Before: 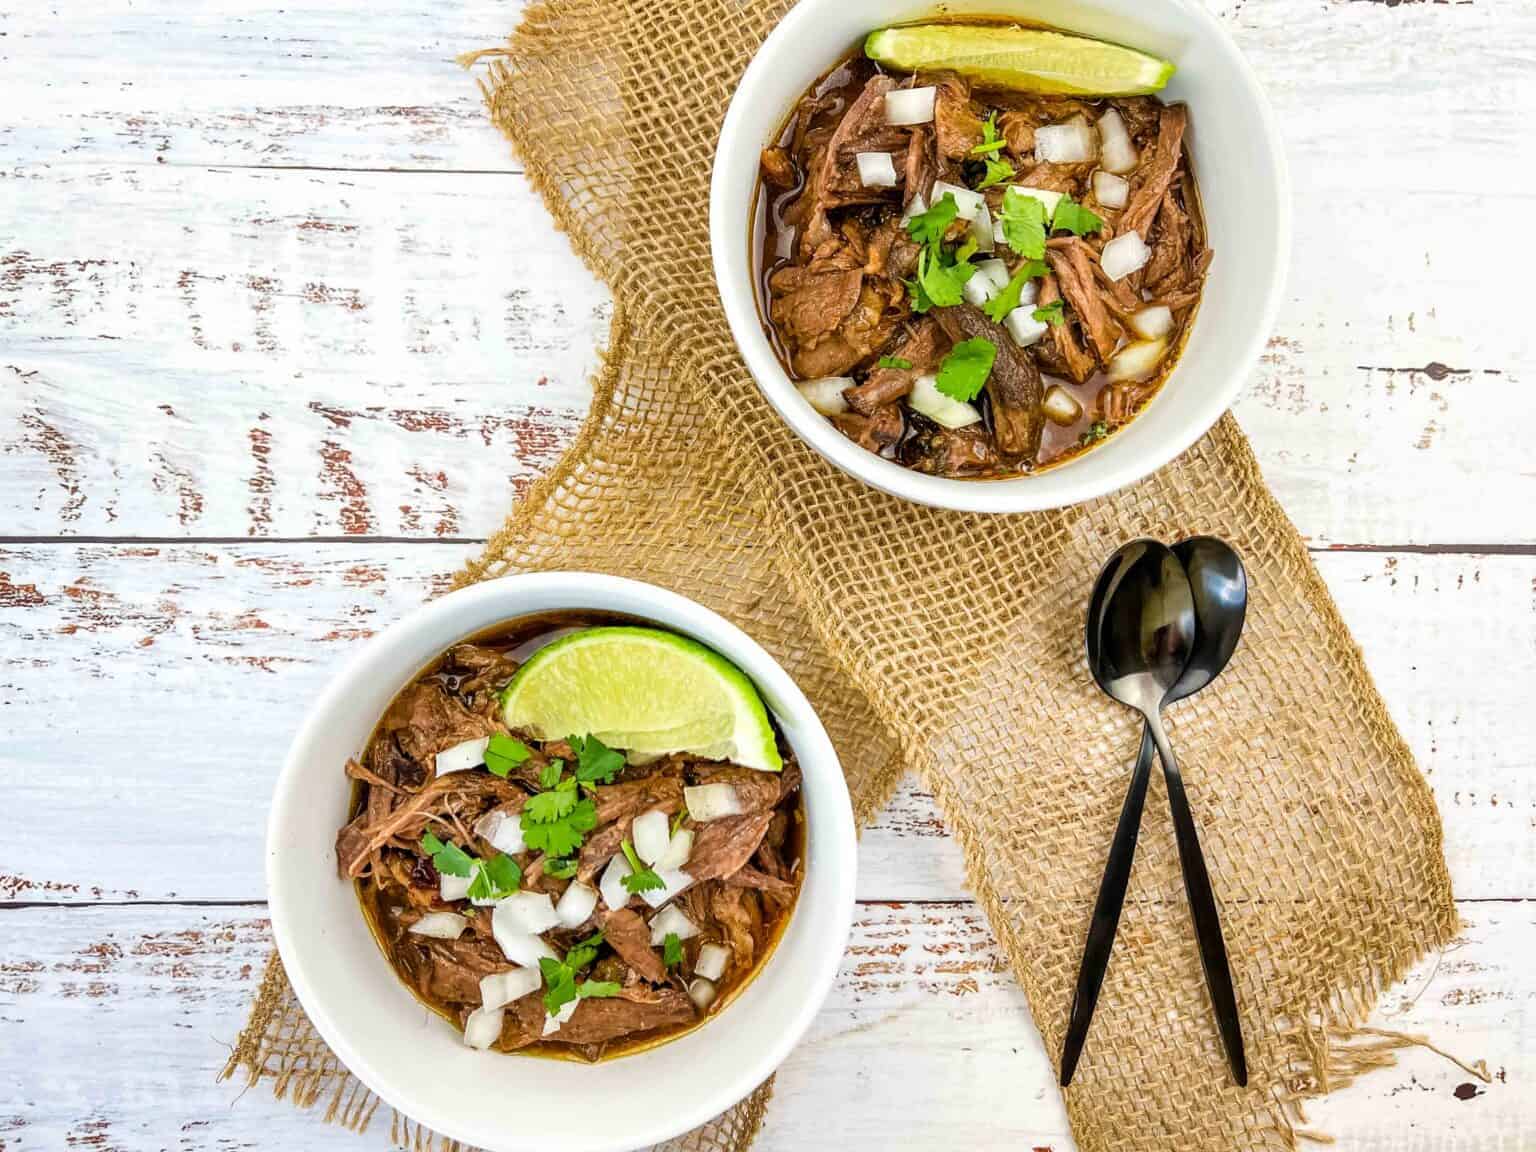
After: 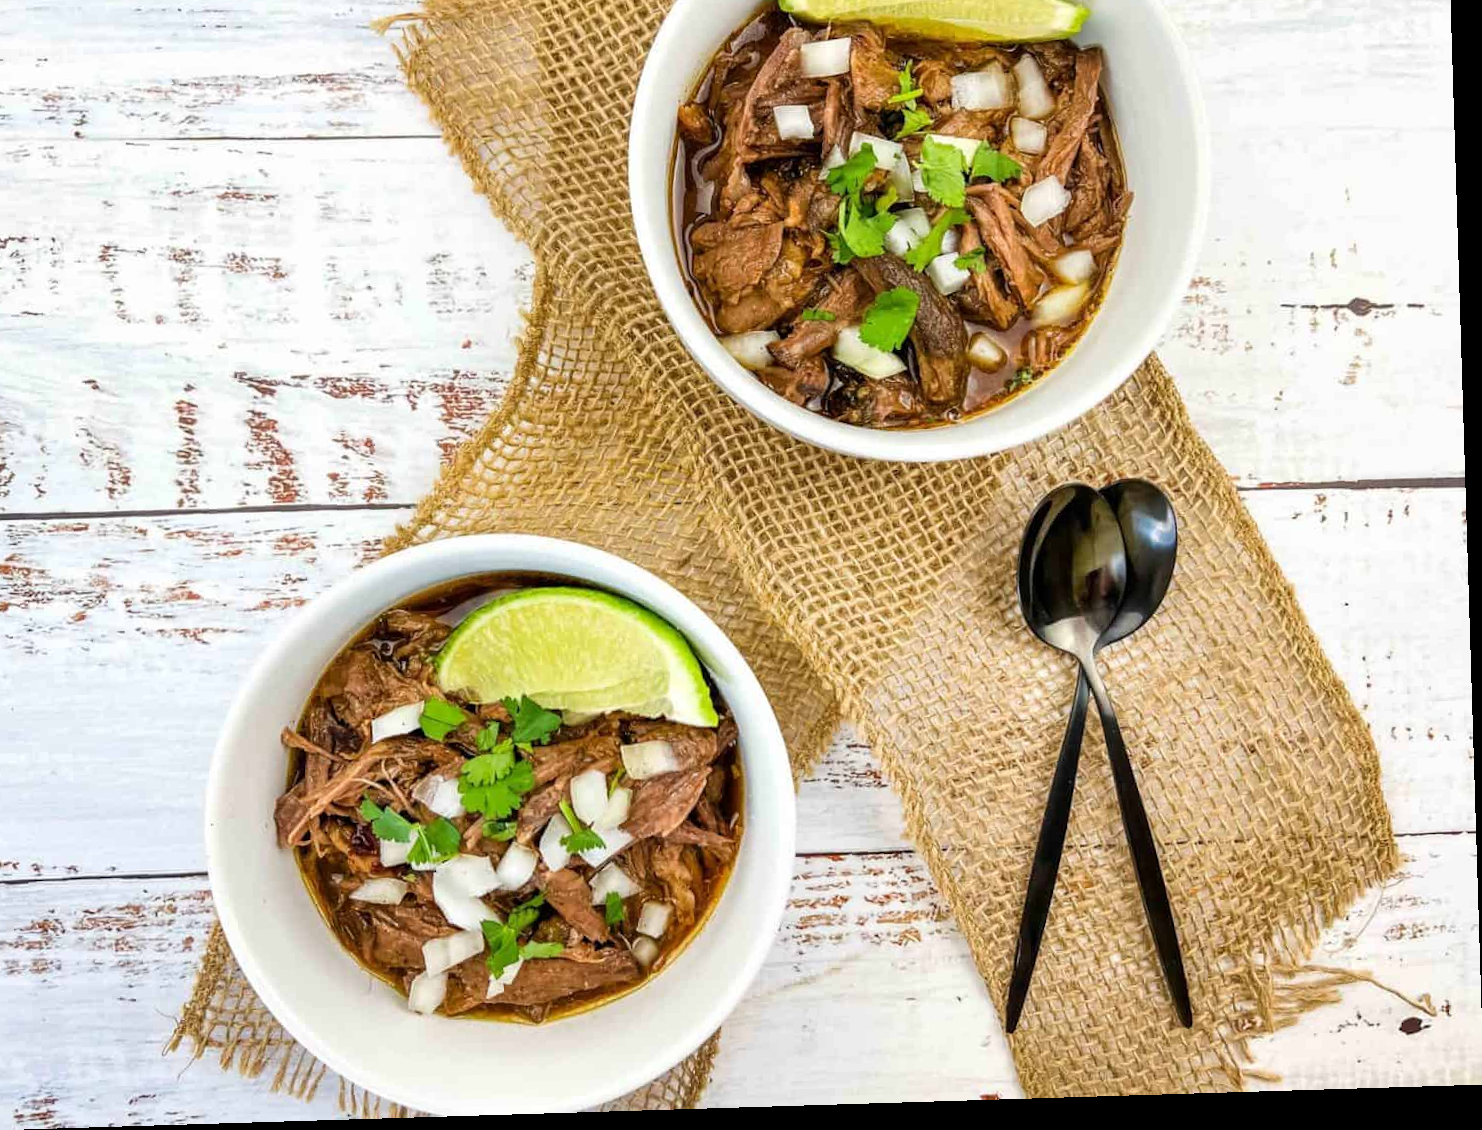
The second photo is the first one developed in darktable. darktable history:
crop and rotate: angle 1.76°, left 5.616%, top 5.678%
